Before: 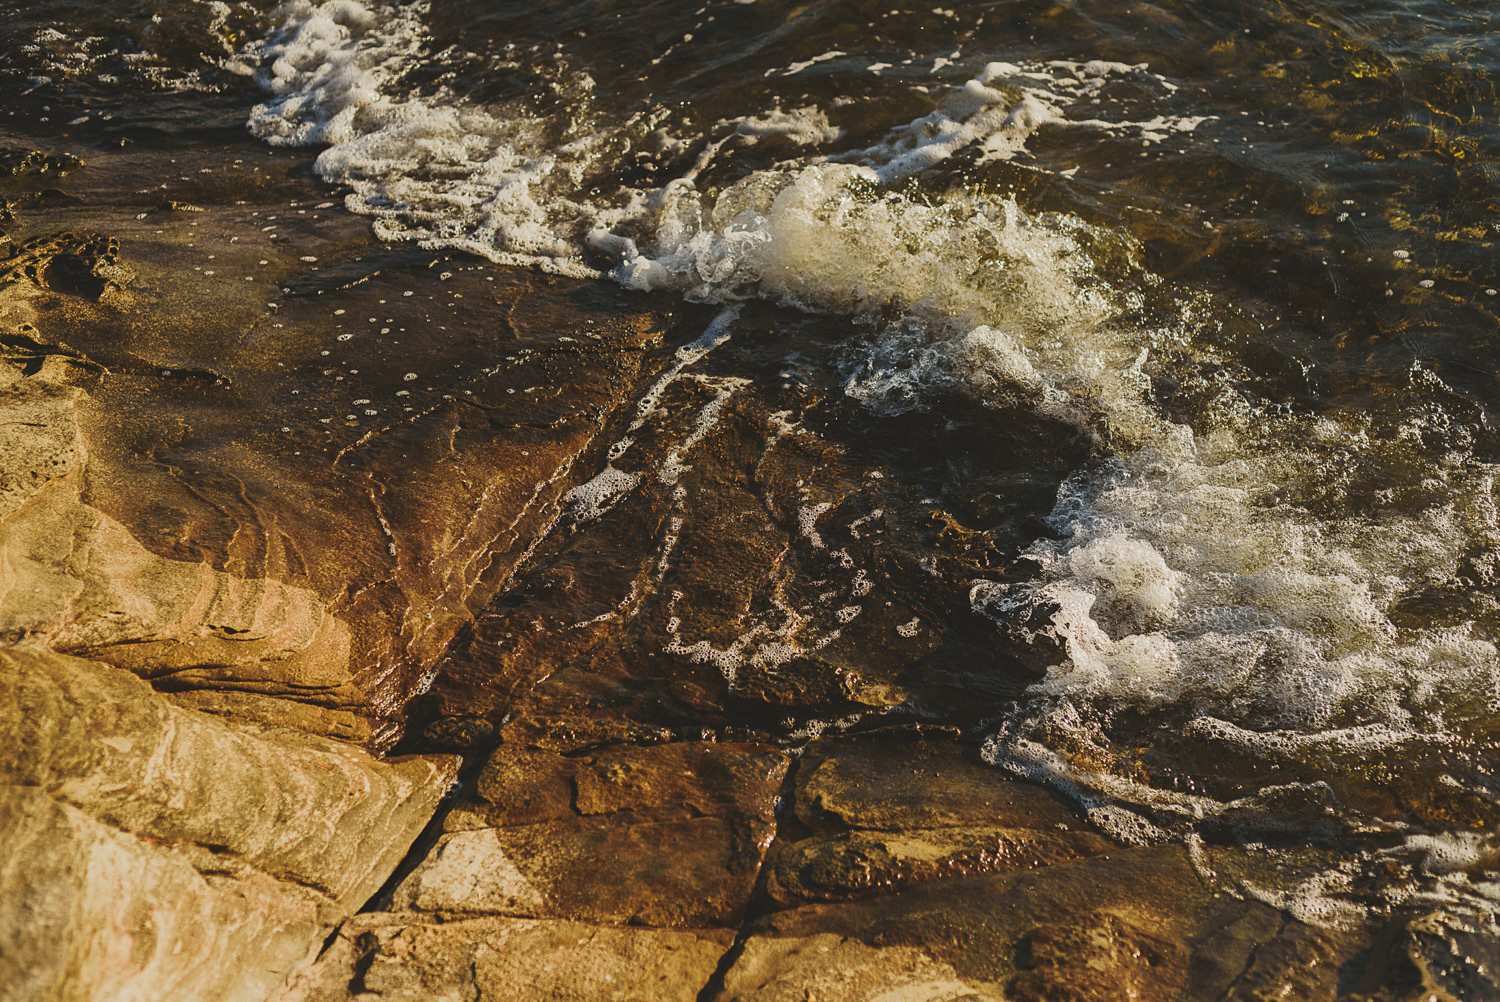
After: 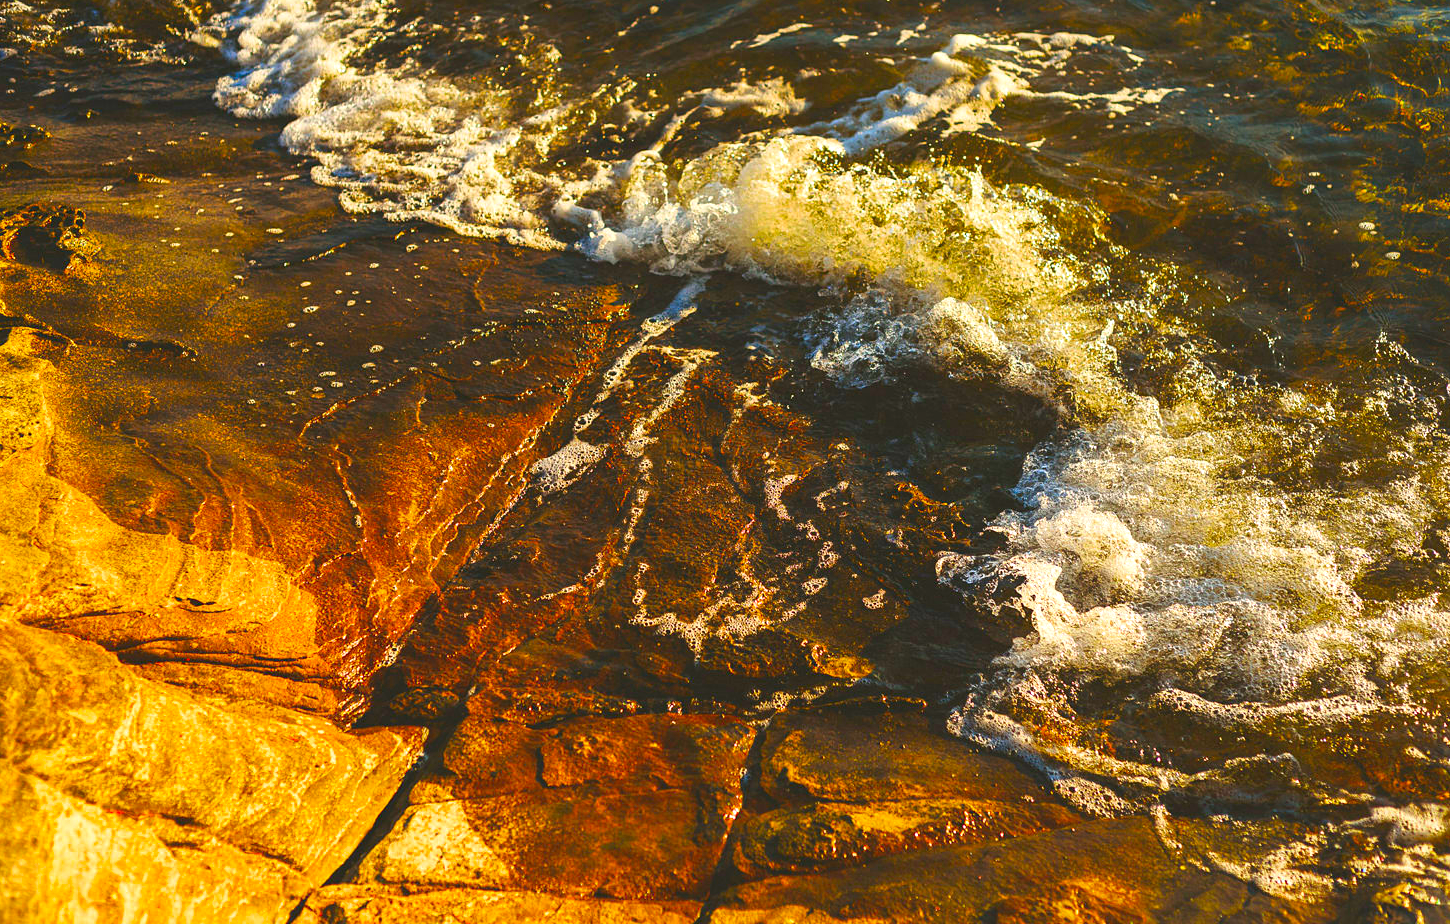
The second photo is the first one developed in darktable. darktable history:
crop: left 2.319%, top 2.845%, right 1.012%, bottom 4.865%
contrast brightness saturation: contrast 0.042, saturation 0.153
exposure: black level correction 0, exposure 0.696 EV, compensate exposure bias true, compensate highlight preservation false
color correction: highlights b* -0.055, saturation 1.85
